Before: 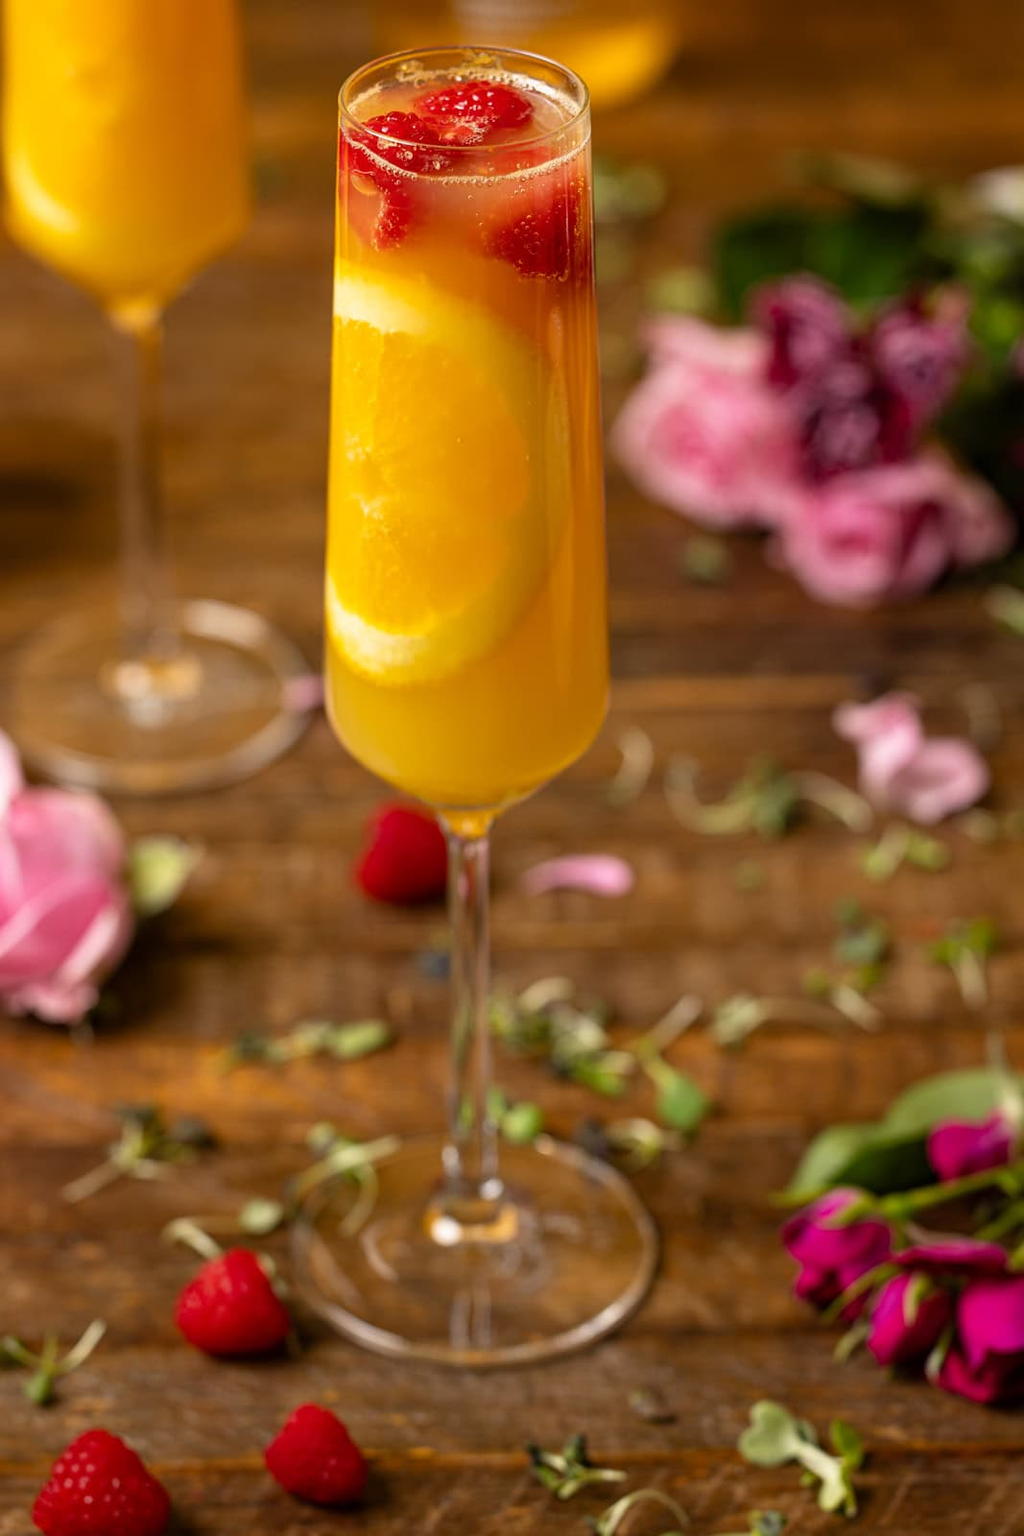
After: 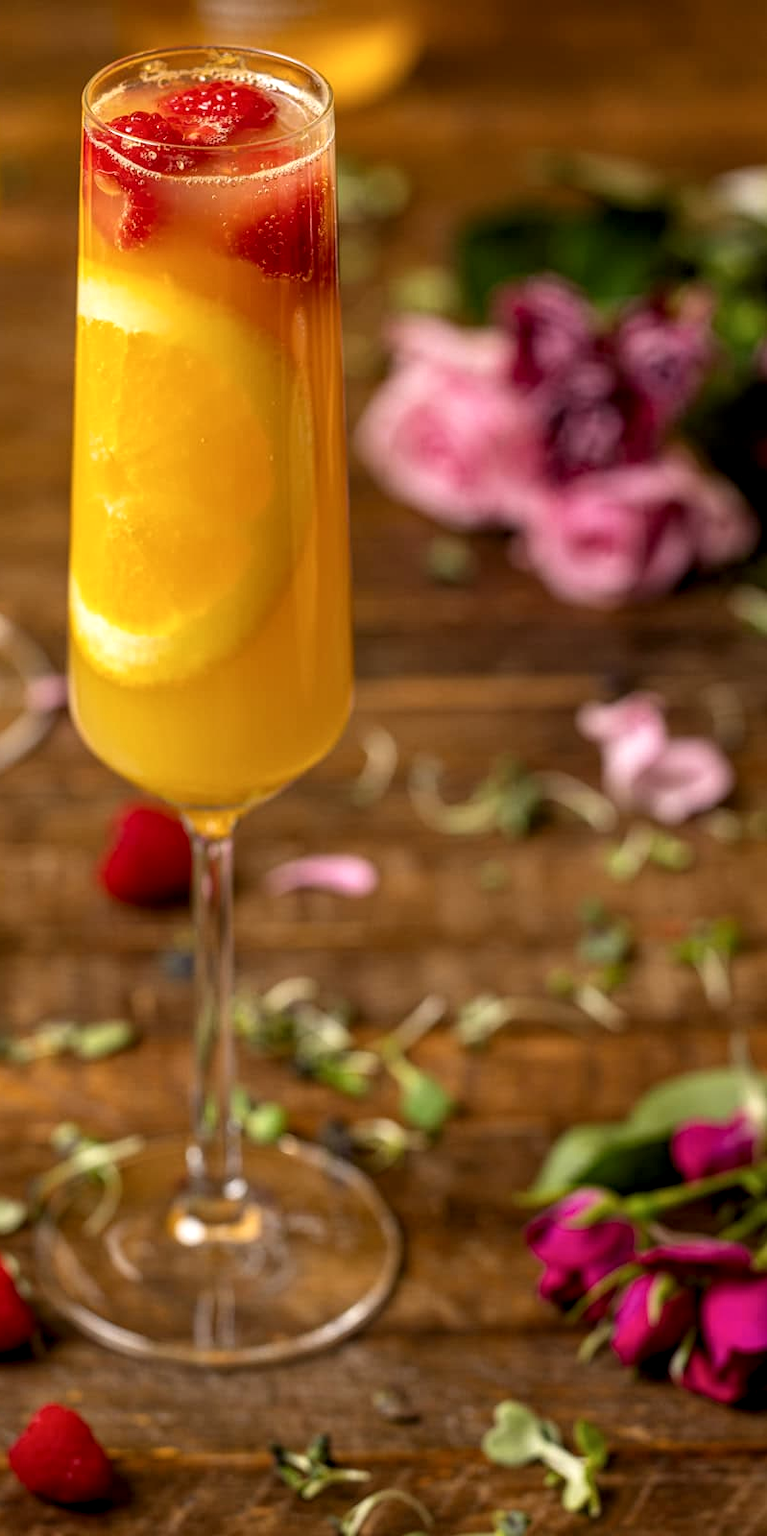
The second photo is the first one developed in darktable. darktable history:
crop and rotate: left 25.044%
local contrast: detail 130%
